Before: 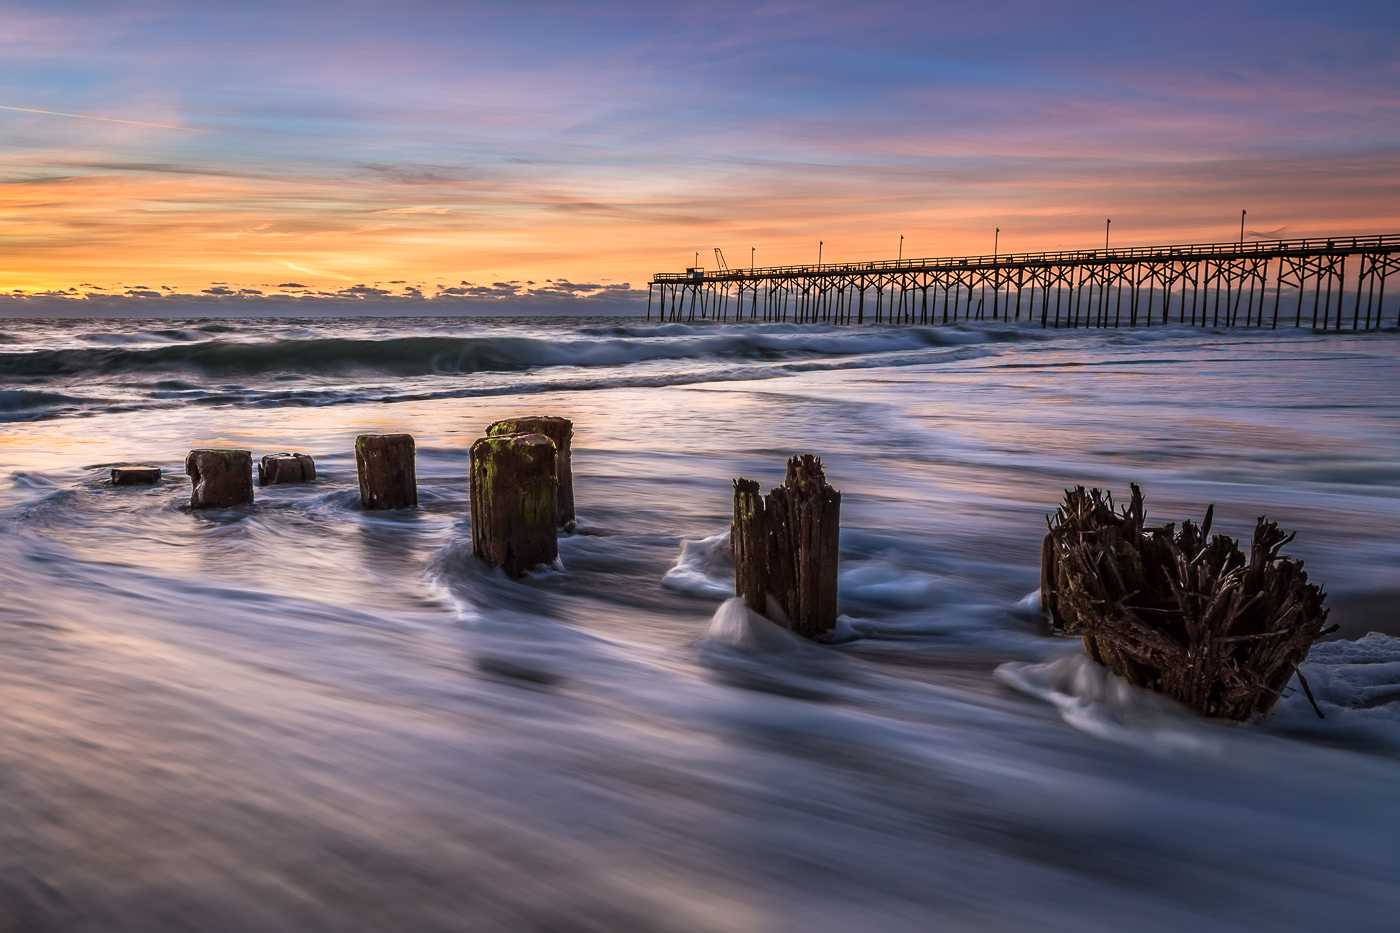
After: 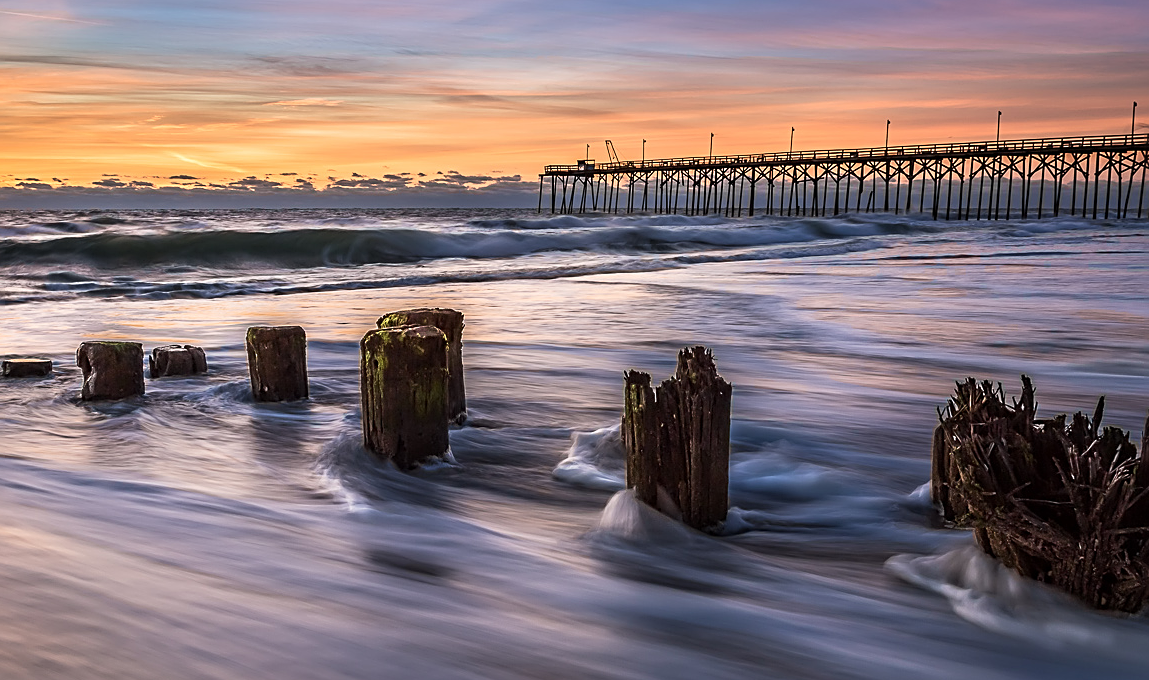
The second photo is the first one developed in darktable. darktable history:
sharpen: on, module defaults
crop: left 7.833%, top 11.645%, right 10.088%, bottom 15.392%
